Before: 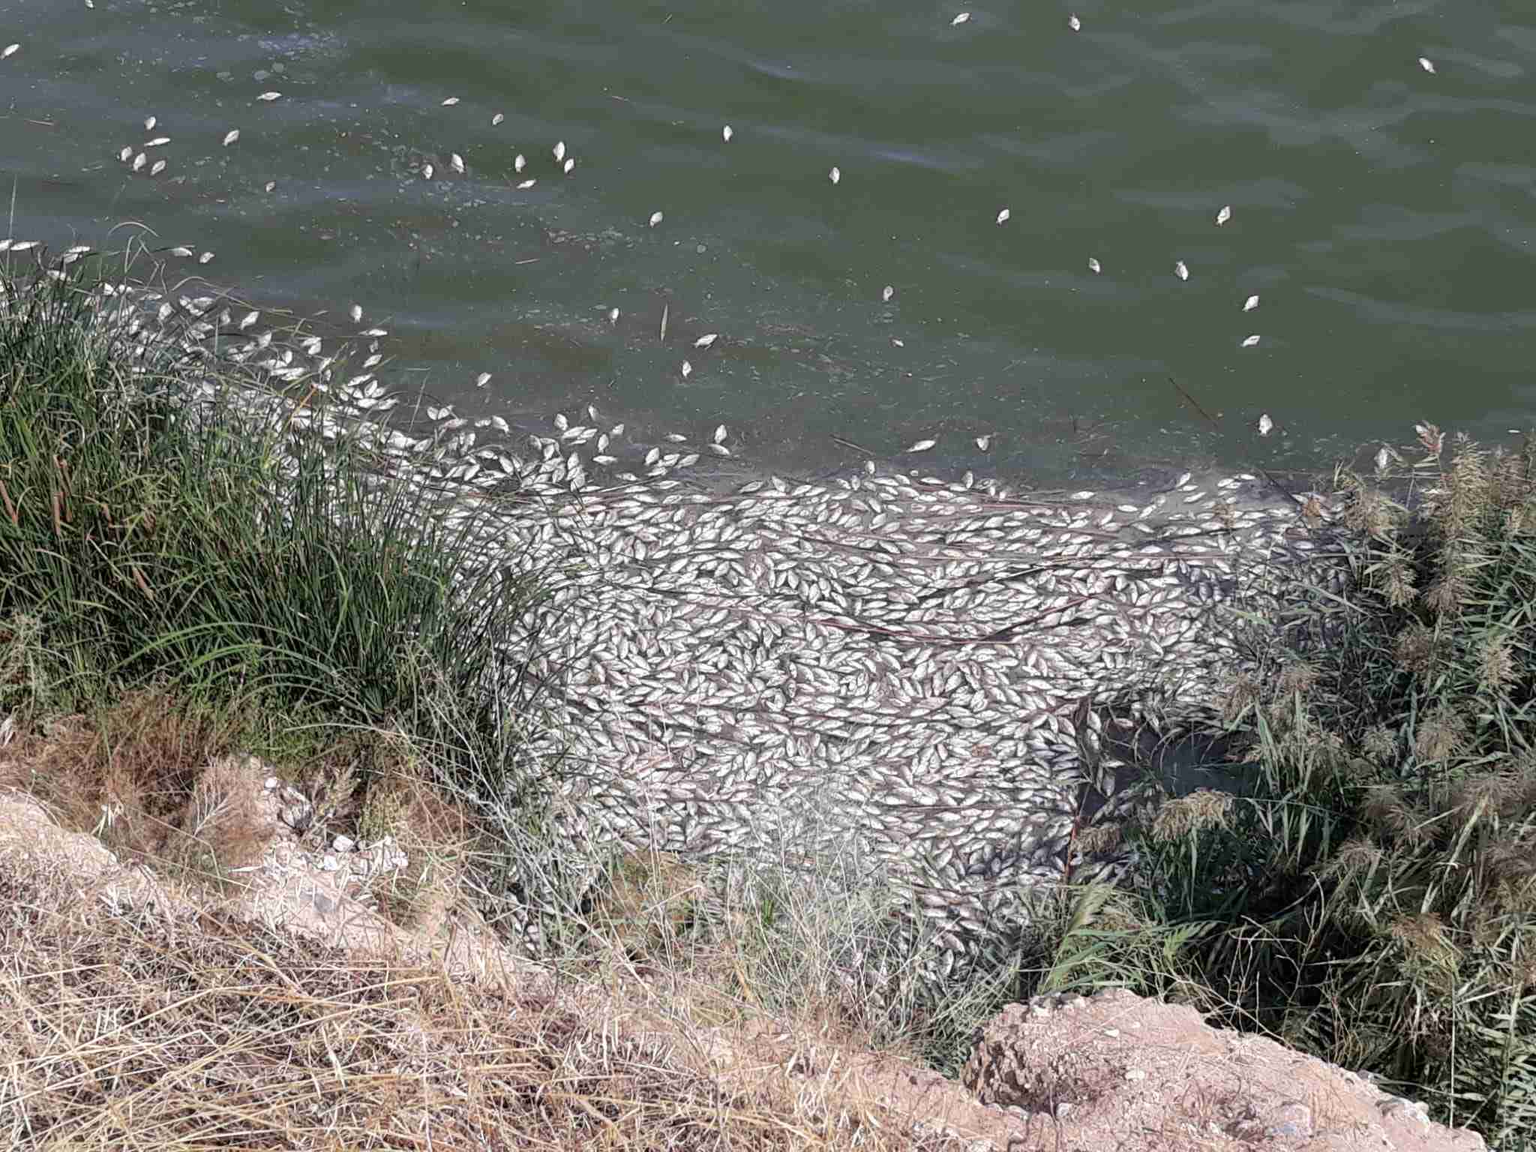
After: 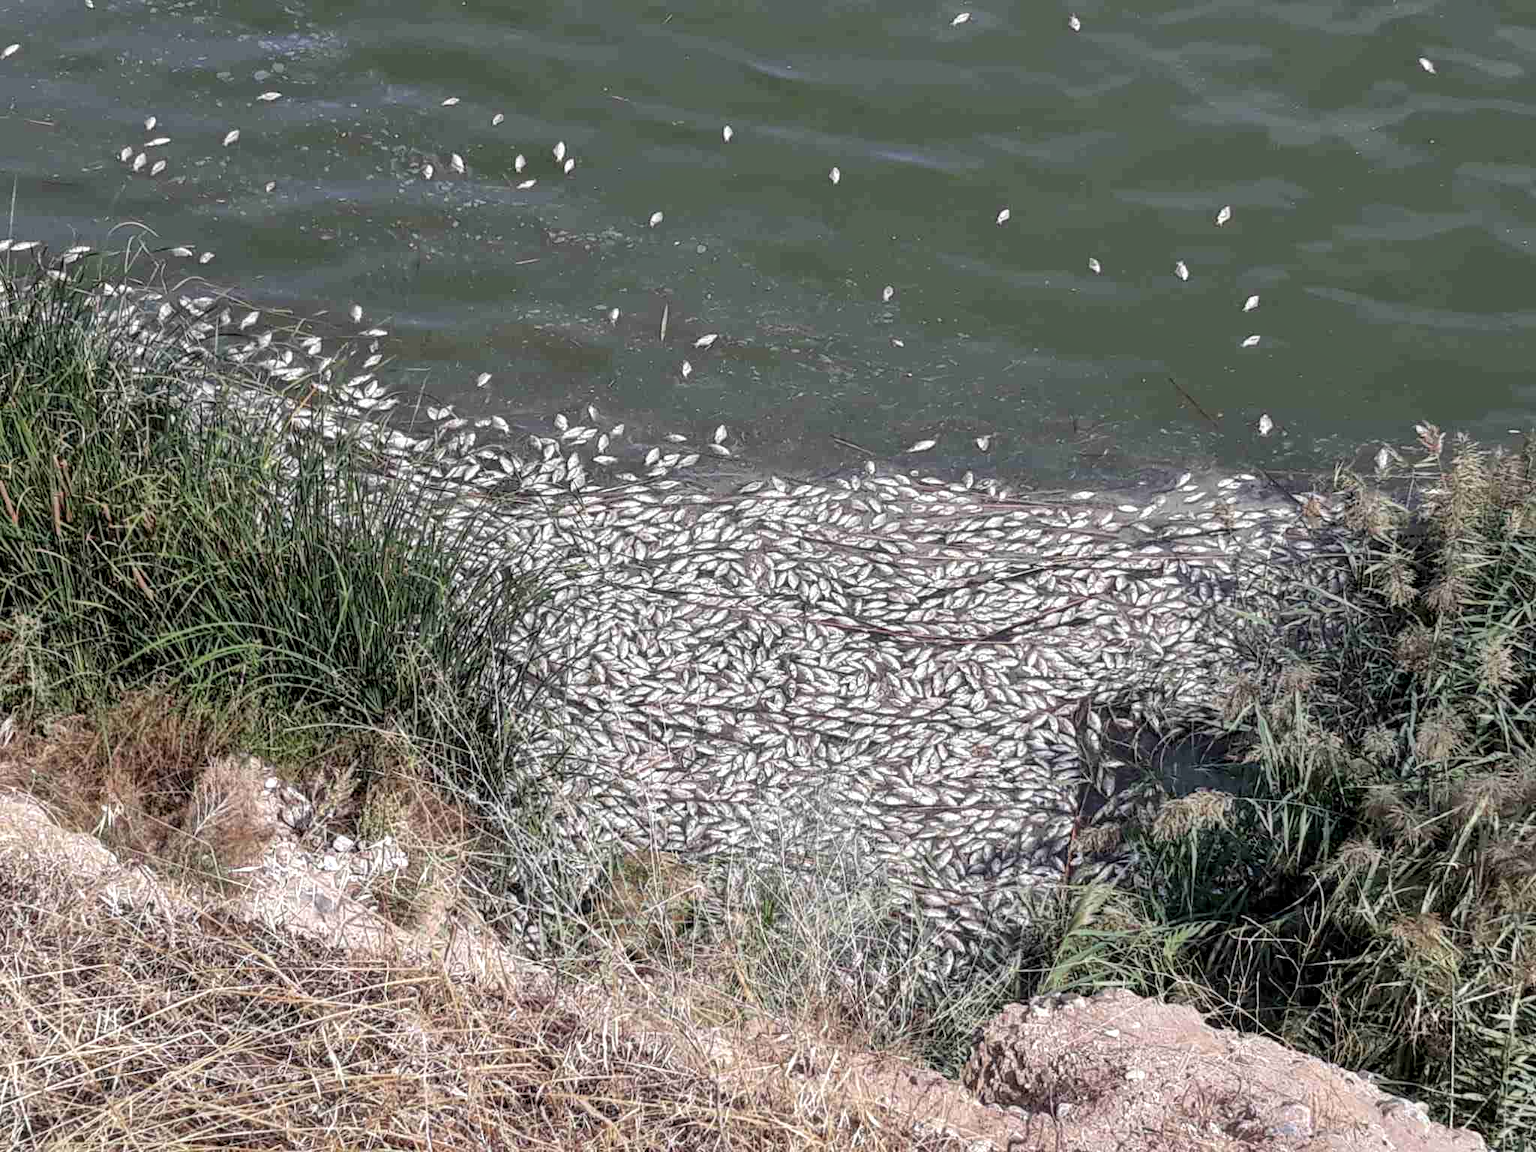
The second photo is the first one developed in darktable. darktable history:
shadows and highlights: highlights color adjustment 0%, soften with gaussian
local contrast: detail 130%
